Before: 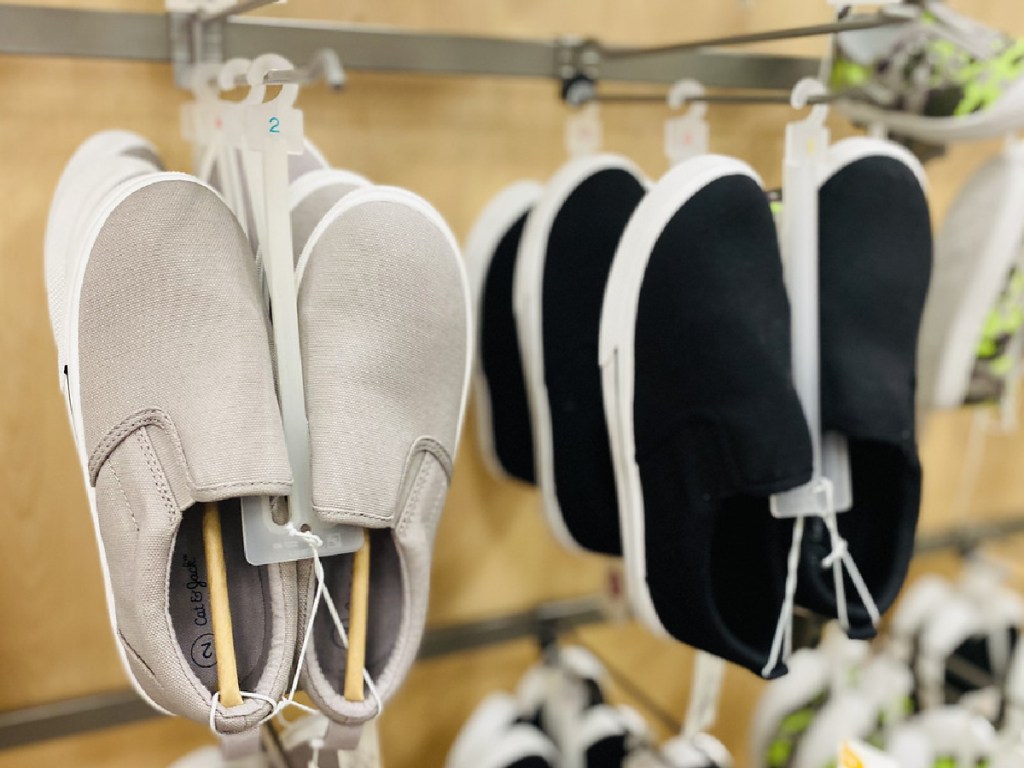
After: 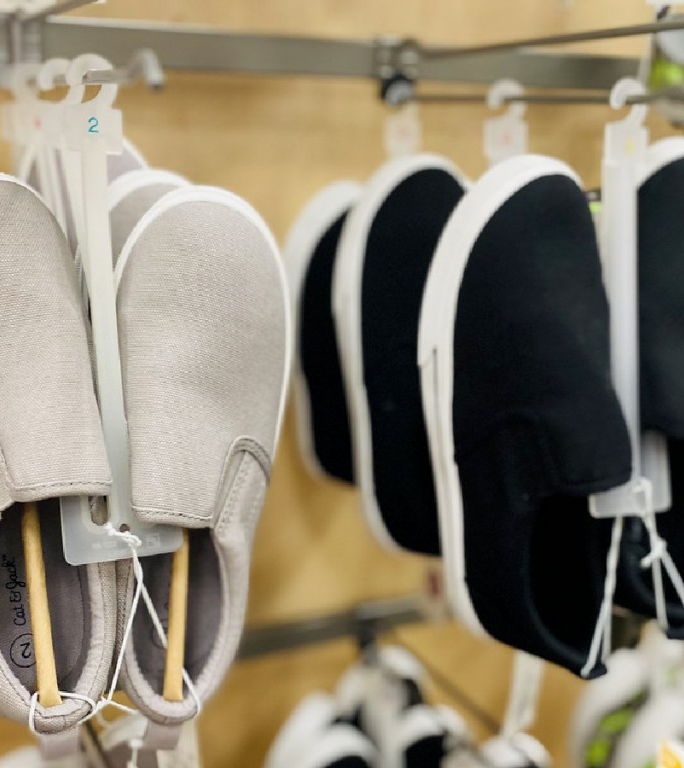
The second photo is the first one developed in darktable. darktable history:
crop and rotate: left 17.732%, right 15.423%
exposure: black level correction 0.001, compensate highlight preservation false
tone equalizer: -7 EV 0.18 EV, -6 EV 0.12 EV, -5 EV 0.08 EV, -4 EV 0.04 EV, -2 EV -0.02 EV, -1 EV -0.04 EV, +0 EV -0.06 EV, luminance estimator HSV value / RGB max
